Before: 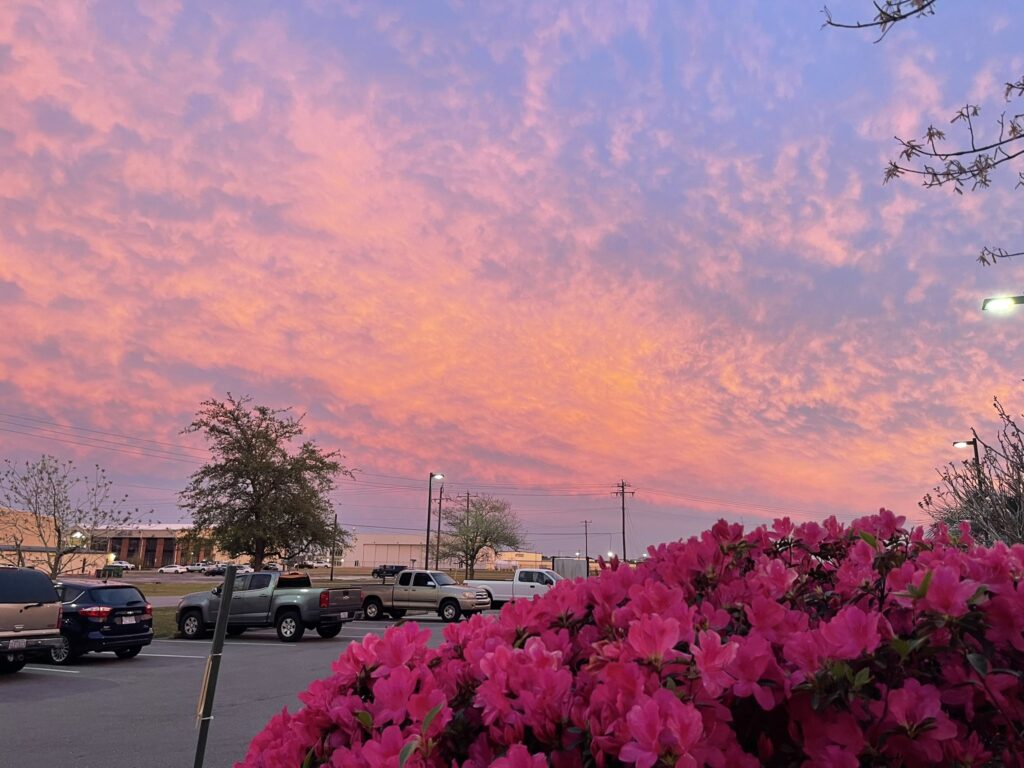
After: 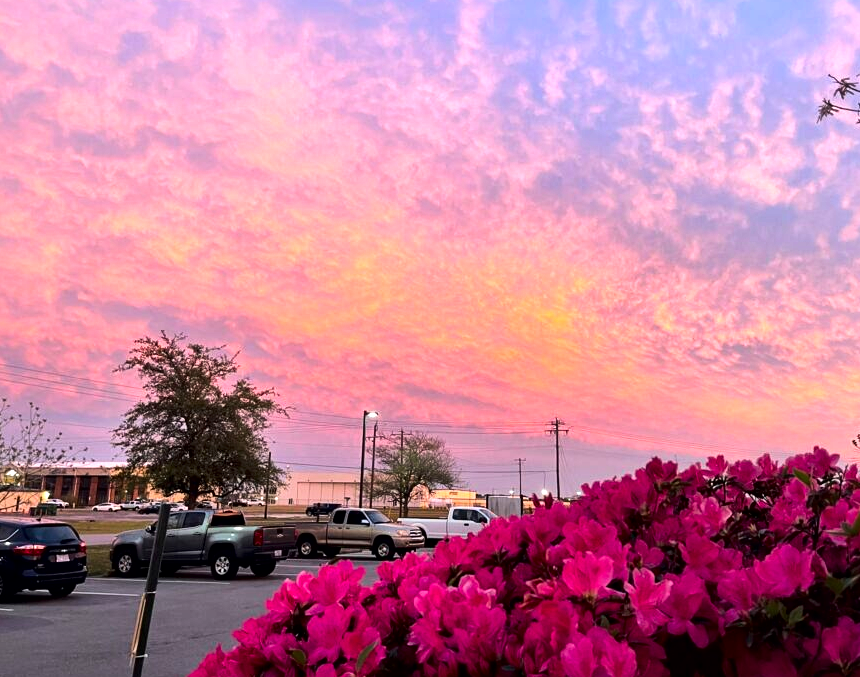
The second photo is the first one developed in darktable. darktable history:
tone equalizer: -8 EV -0.75 EV, -7 EV -0.7 EV, -6 EV -0.6 EV, -5 EV -0.4 EV, -3 EV 0.4 EV, -2 EV 0.6 EV, -1 EV 0.7 EV, +0 EV 0.75 EV, edges refinement/feathering 500, mask exposure compensation -1.57 EV, preserve details no
local contrast: mode bilateral grid, contrast 20, coarseness 50, detail 159%, midtone range 0.2
crop: left 6.446%, top 8.188%, right 9.538%, bottom 3.548%
color balance rgb: perceptual saturation grading › global saturation 20%, global vibrance 10%
